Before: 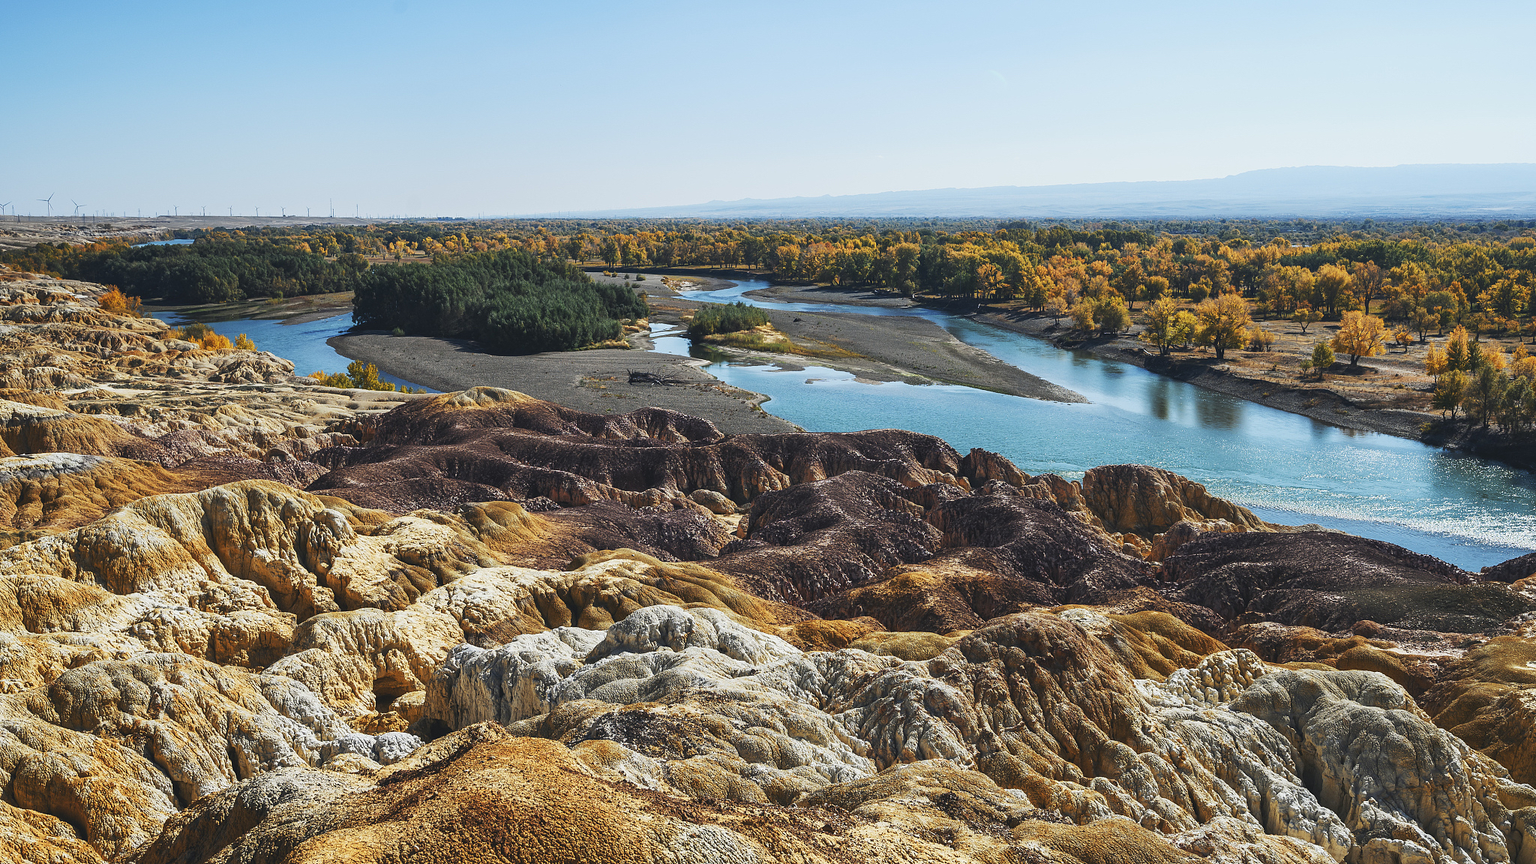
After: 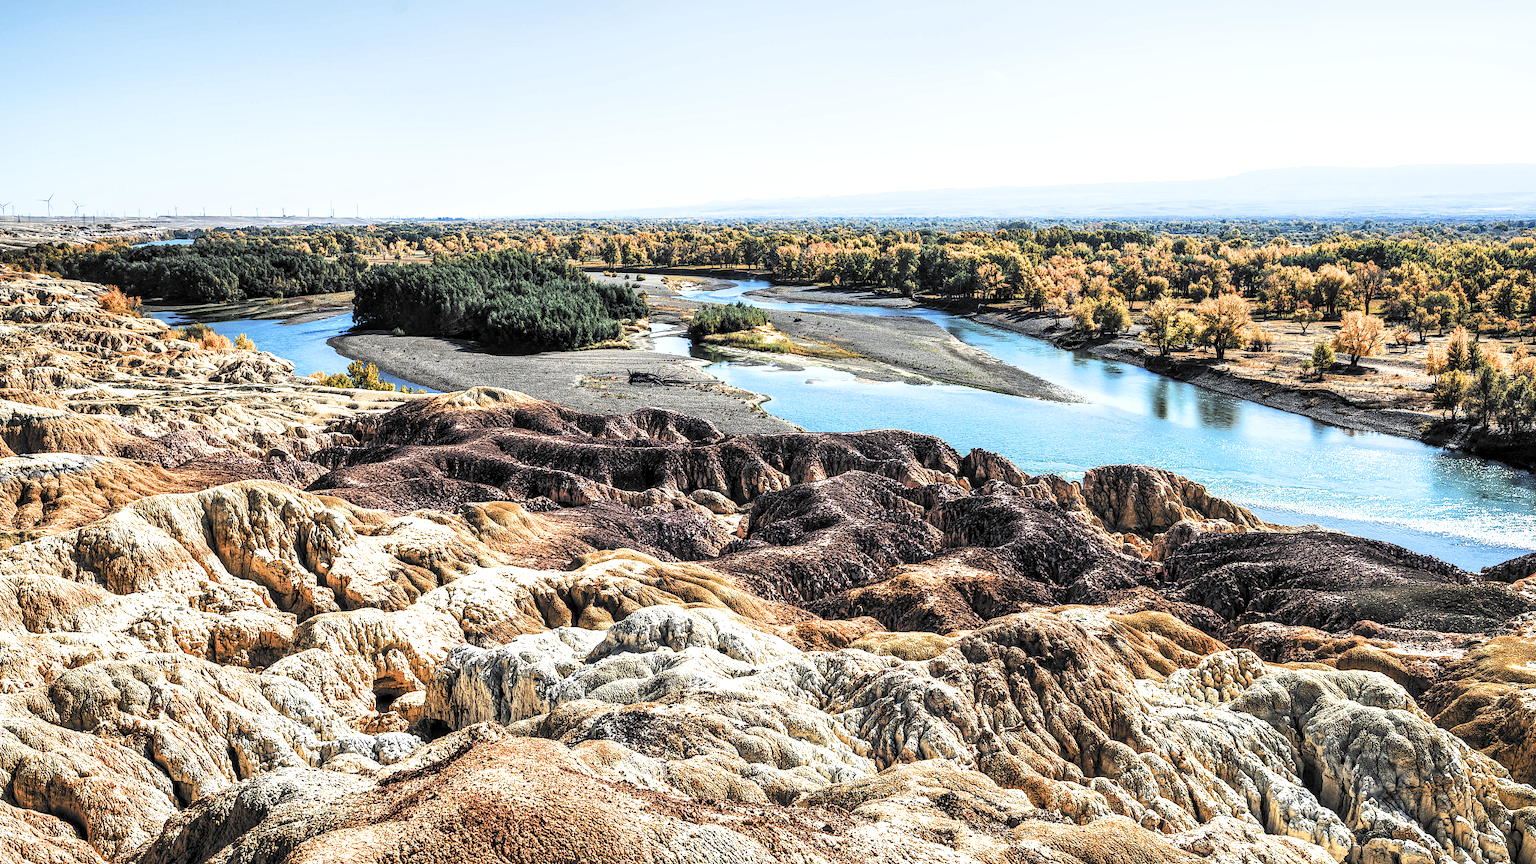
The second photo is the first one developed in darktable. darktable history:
exposure: black level correction 0, exposure 1.285 EV, compensate highlight preservation false
local contrast: detail 150%
filmic rgb: black relative exposure -5.05 EV, white relative exposure 3.53 EV, hardness 3.18, contrast 1.505, highlights saturation mix -49.66%, color science v6 (2022)
